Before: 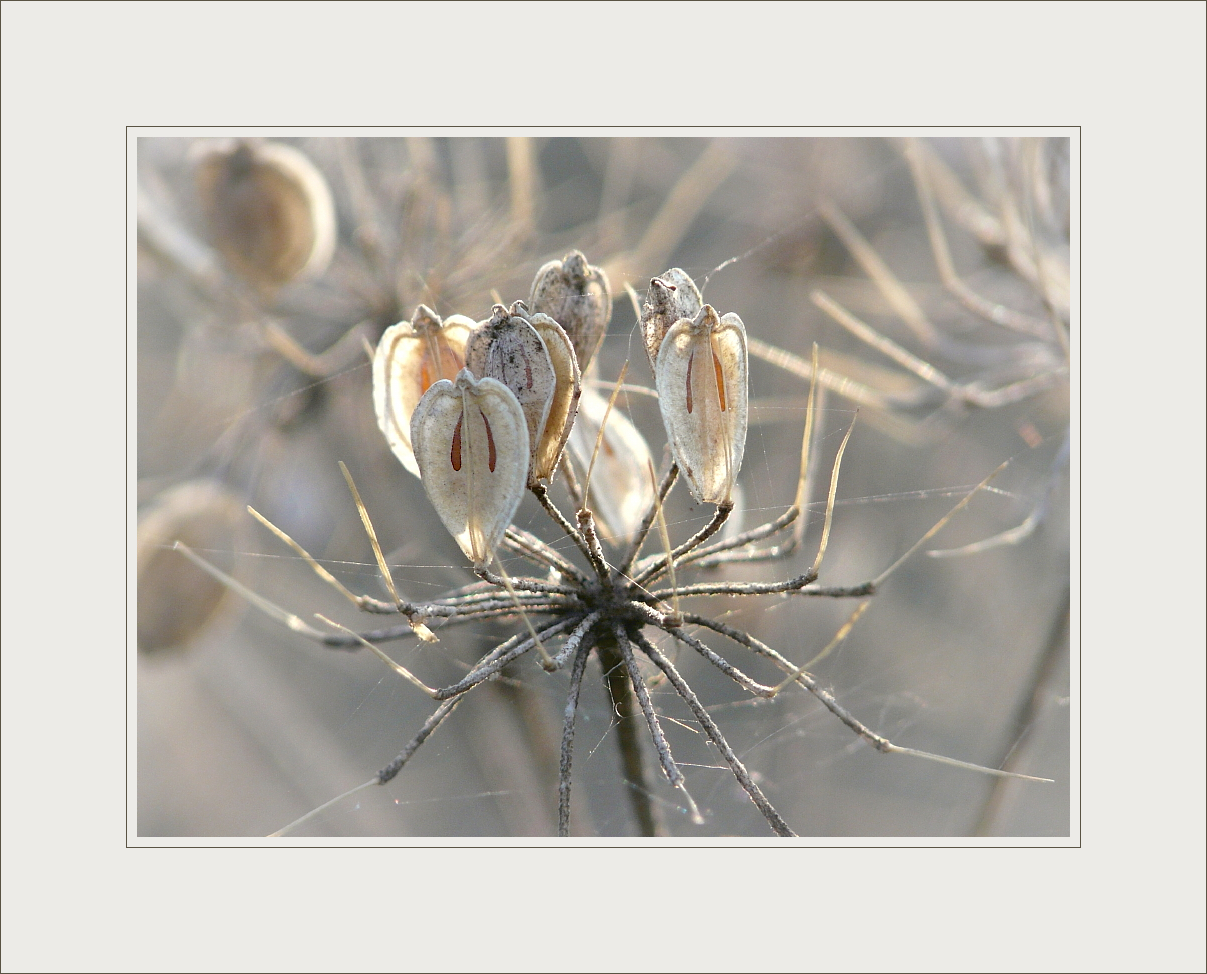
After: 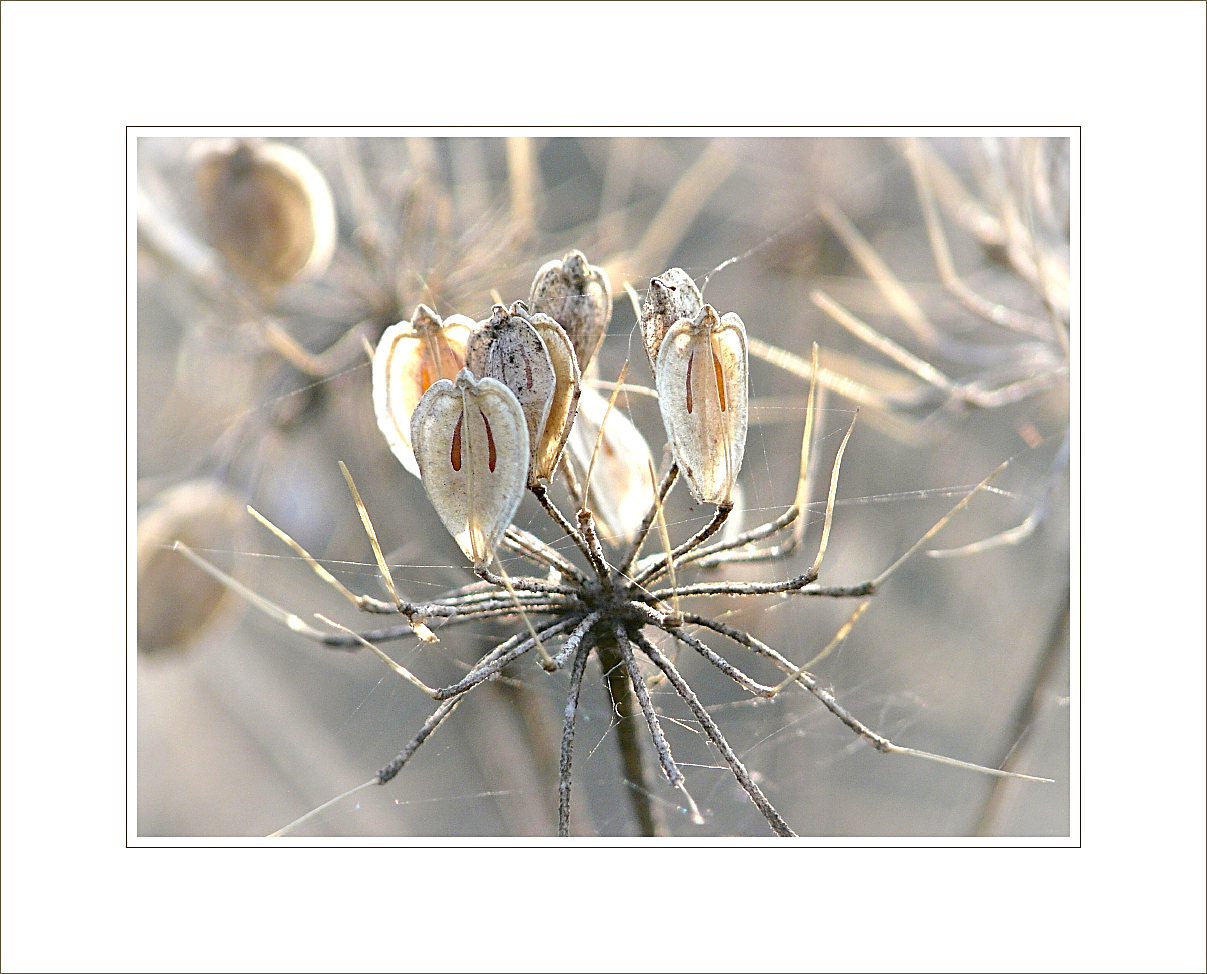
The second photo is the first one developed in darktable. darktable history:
sharpen: on, module defaults
exposure: black level correction 0, exposure 0.5 EV, compensate highlight preservation false
haze removal: adaptive false
